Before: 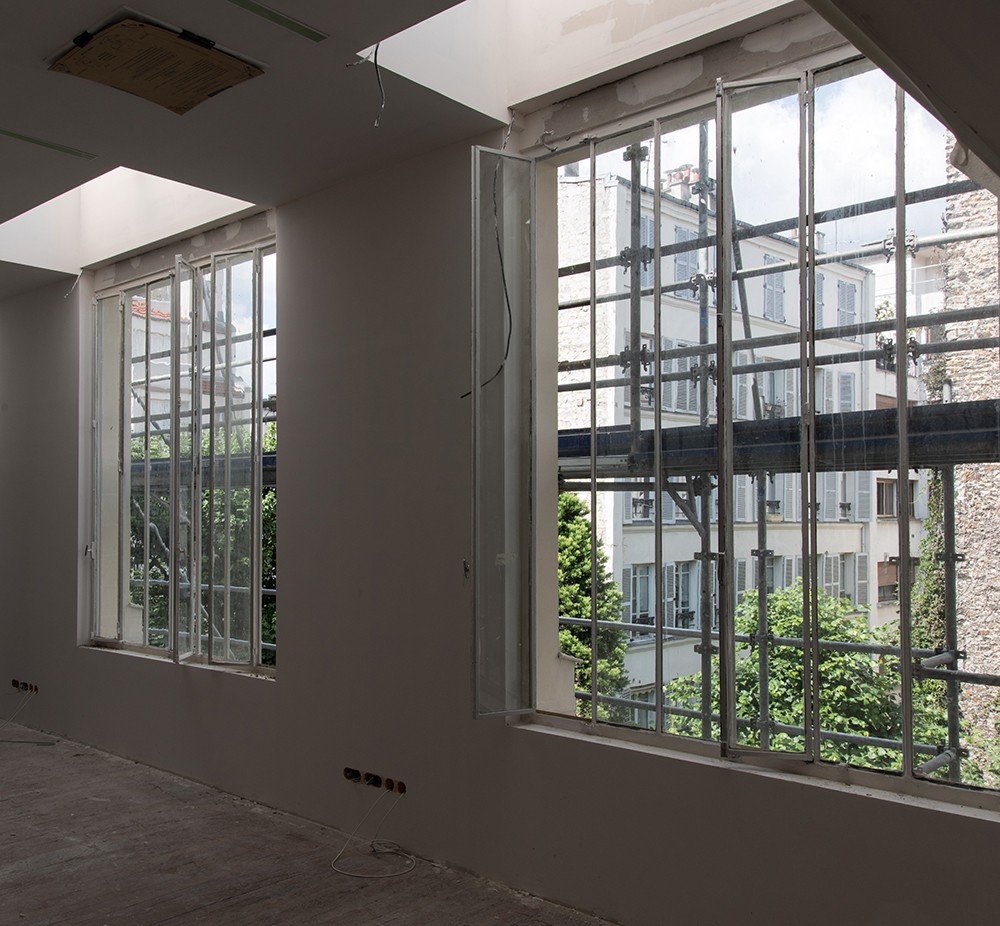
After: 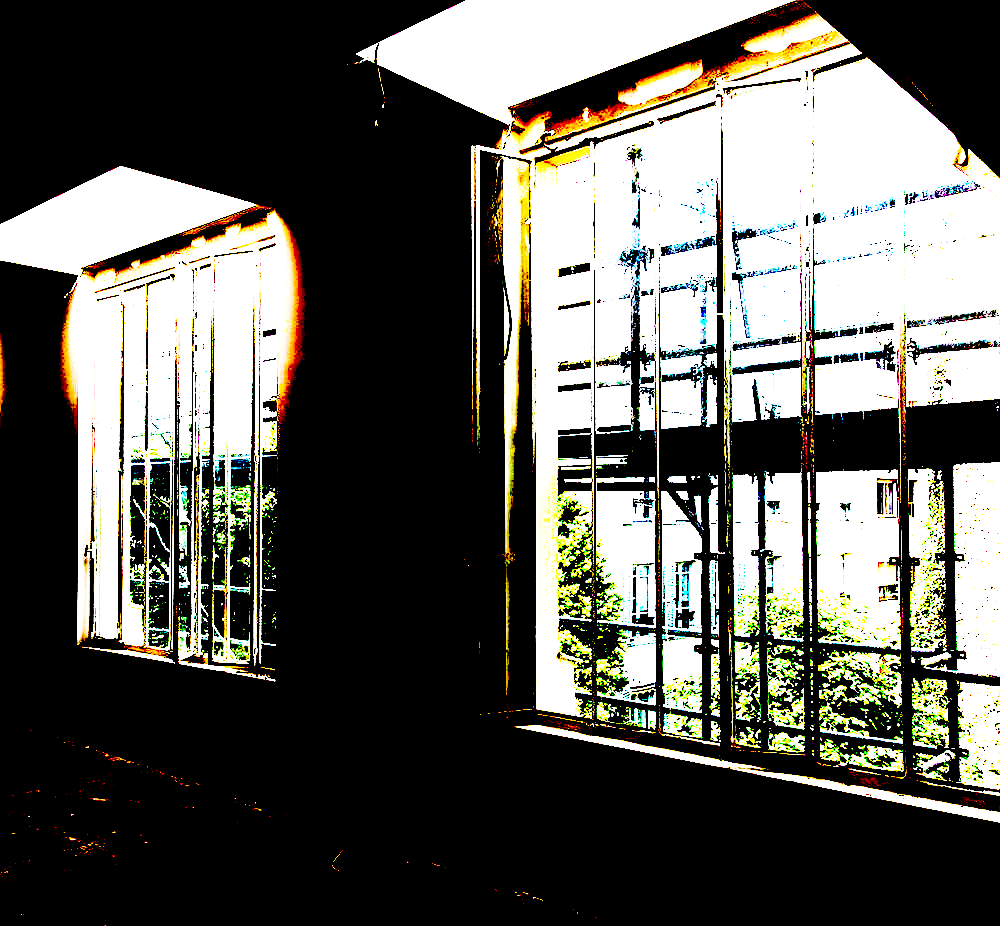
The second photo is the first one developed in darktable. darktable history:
exposure: black level correction 0.098, exposure 3.011 EV, compensate highlight preservation false
base curve: curves: ch0 [(0, 0) (0.088, 0.125) (0.176, 0.251) (0.354, 0.501) (0.613, 0.749) (1, 0.877)], preserve colors none
color balance rgb: global offset › luminance -0.515%, perceptual saturation grading › global saturation 37.065%, perceptual saturation grading › shadows 36.209%, perceptual brilliance grading › highlights 8.212%, perceptual brilliance grading › mid-tones 4.039%, perceptual brilliance grading › shadows 1.201%, global vibrance 9.282%
tone equalizer: edges refinement/feathering 500, mask exposure compensation -1.57 EV, preserve details no
